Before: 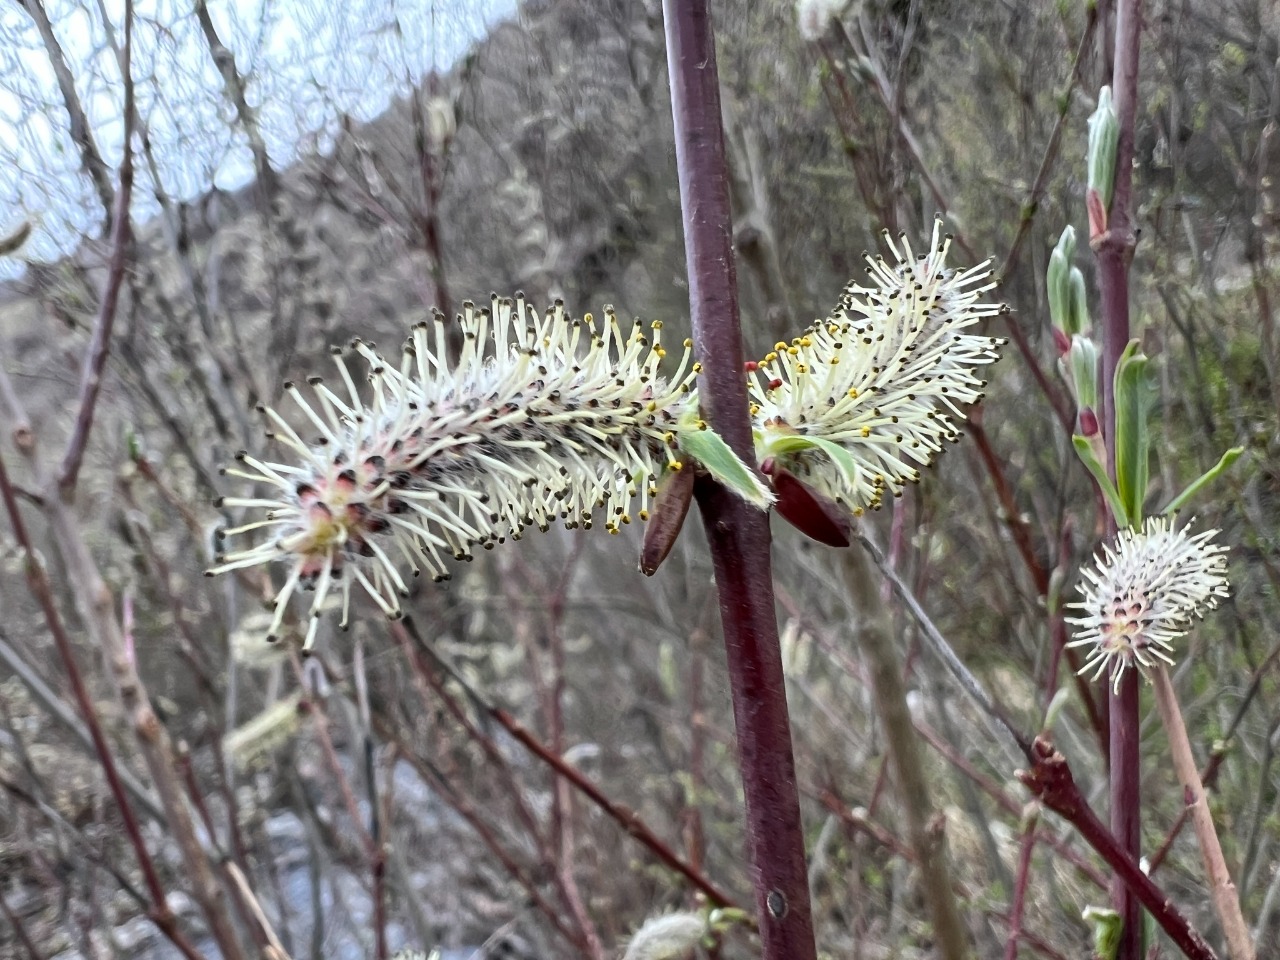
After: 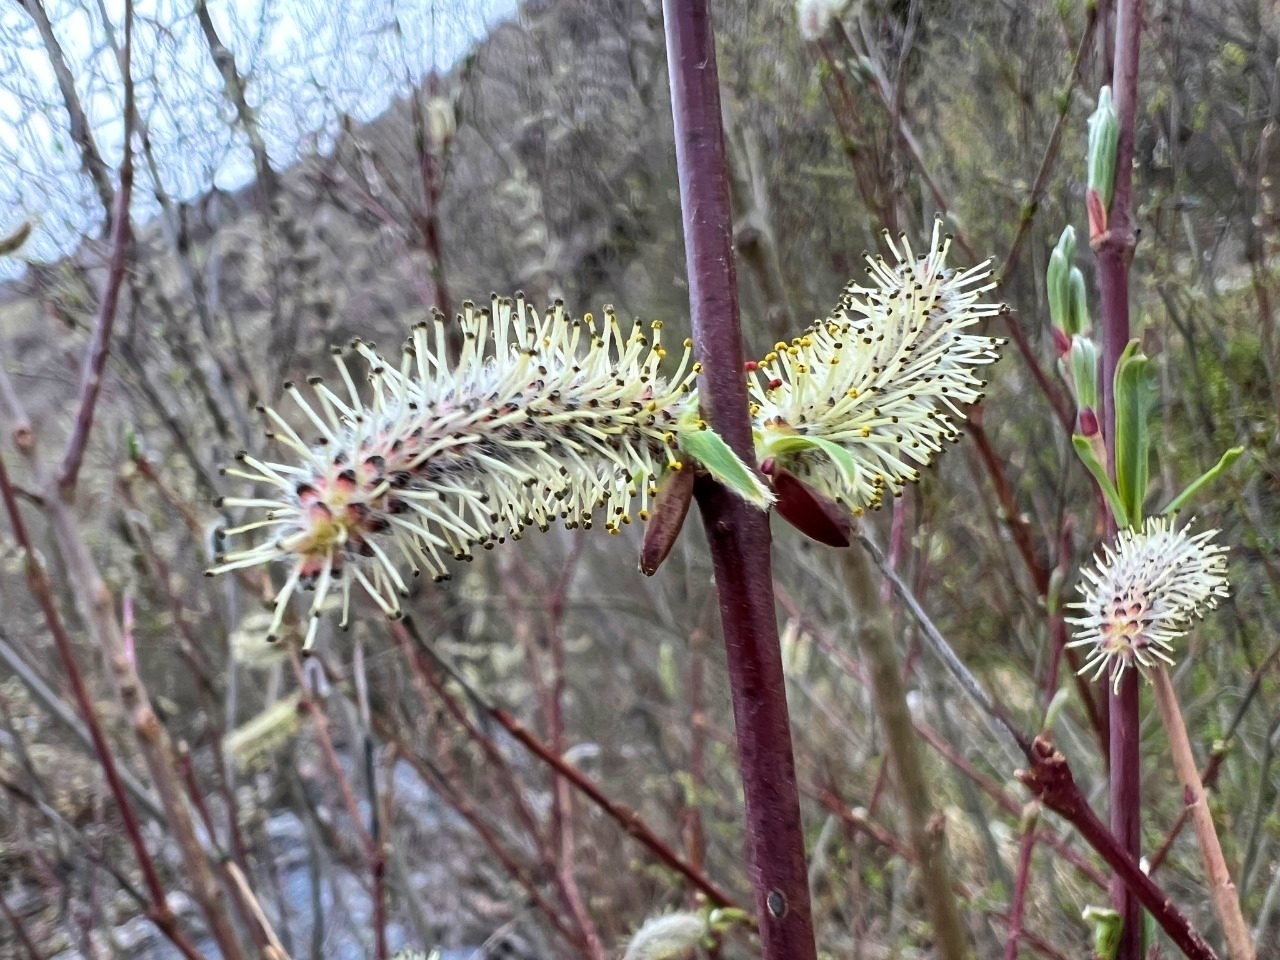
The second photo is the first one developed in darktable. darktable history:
velvia: strength 39.54%
